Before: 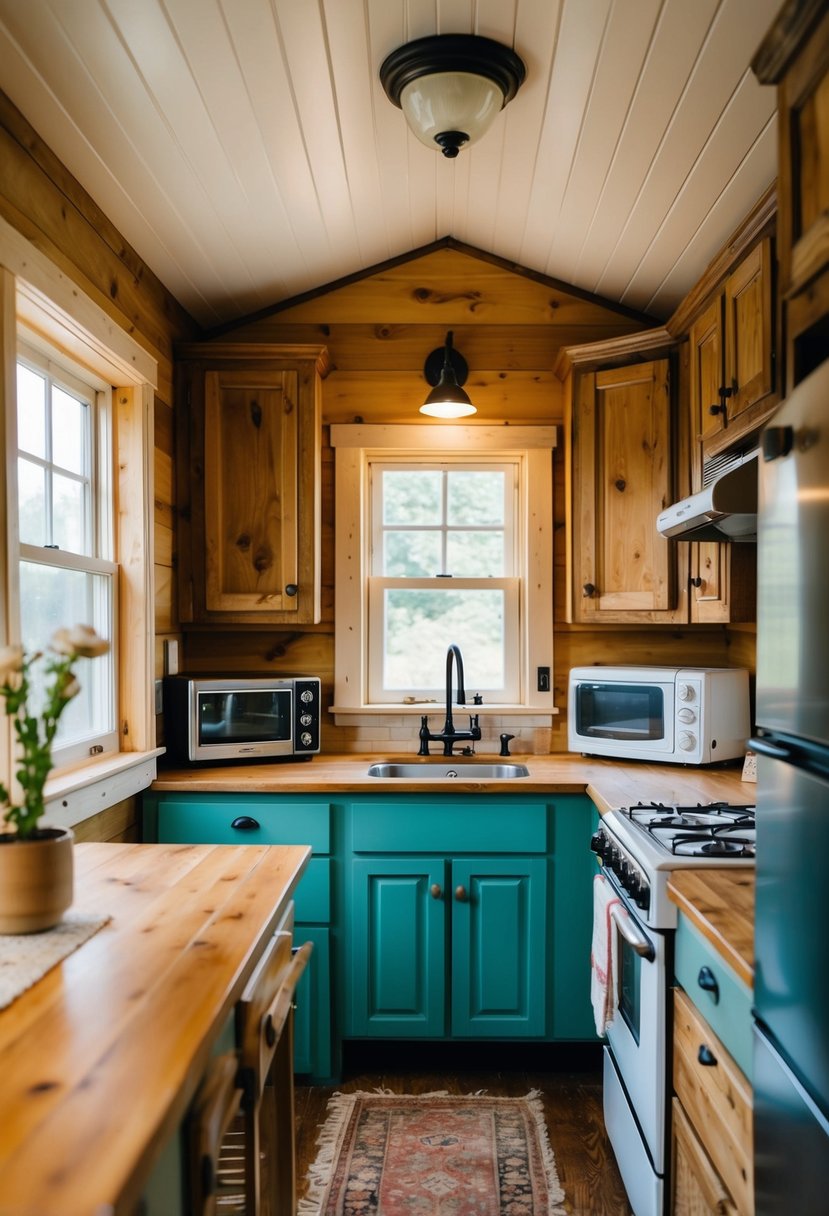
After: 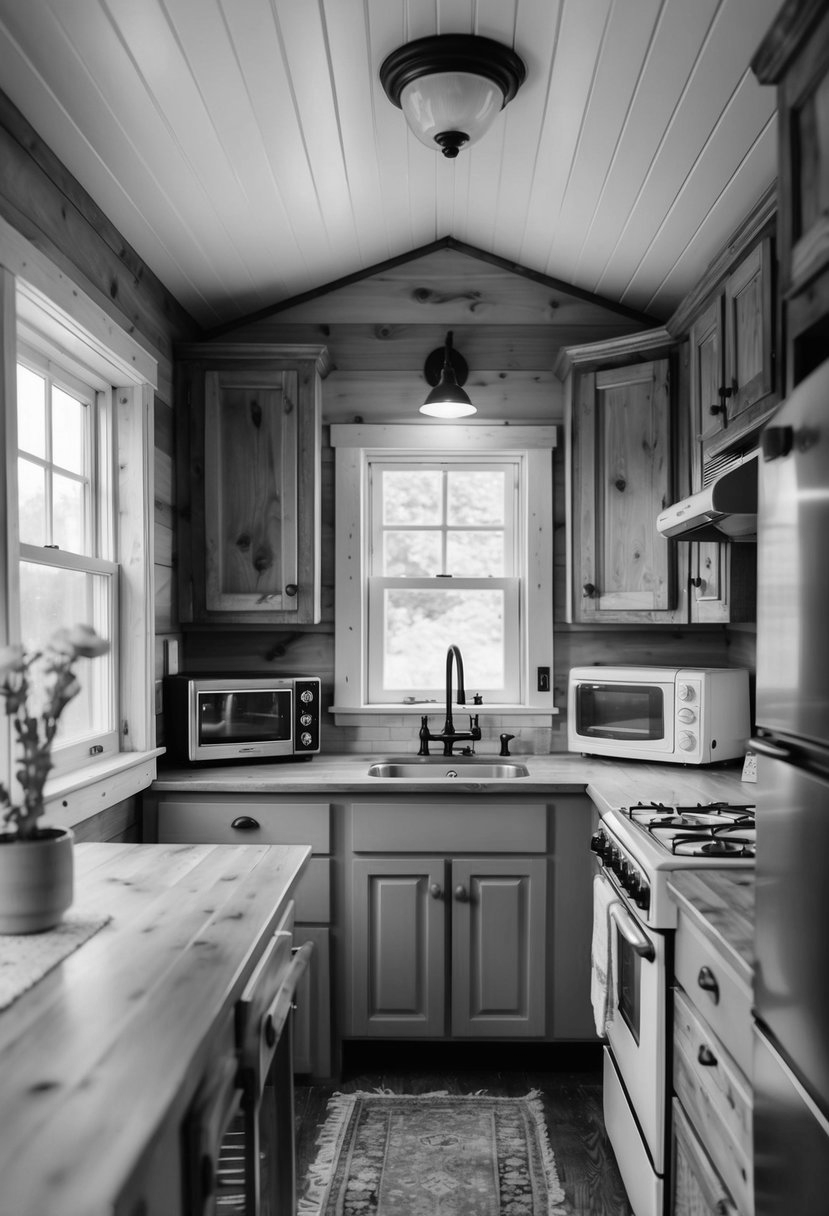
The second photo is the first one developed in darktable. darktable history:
monochrome: on, module defaults
color balance: on, module defaults
